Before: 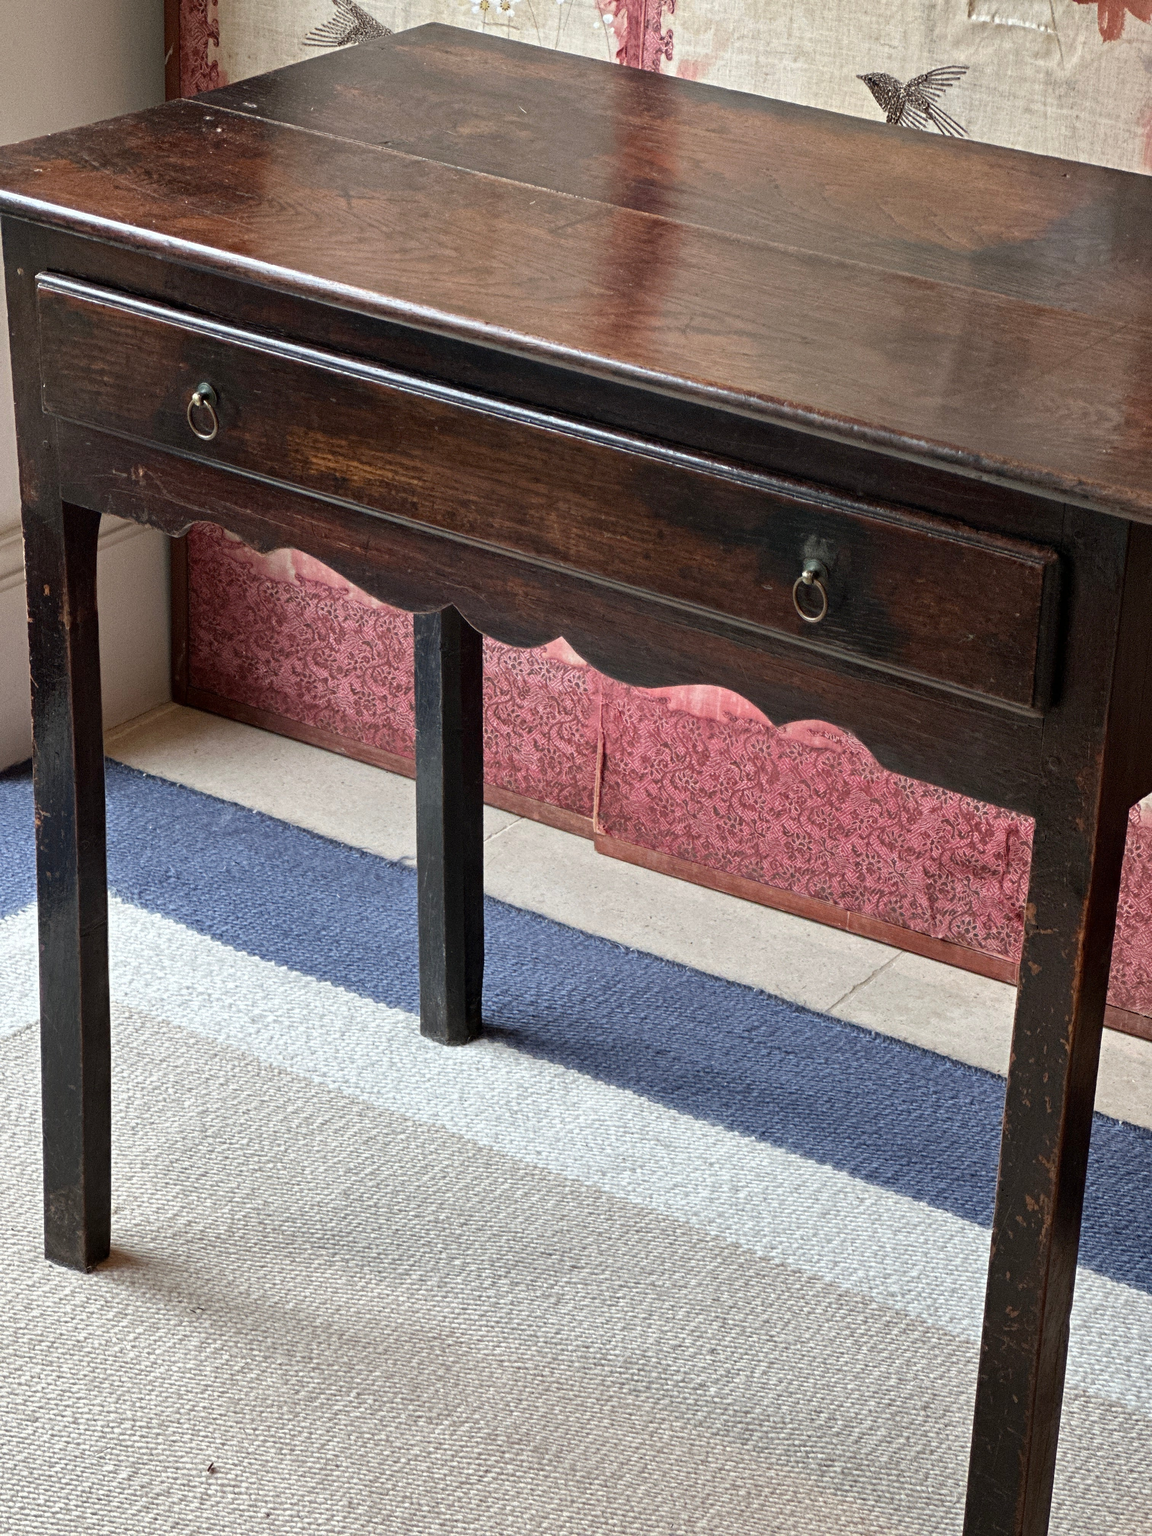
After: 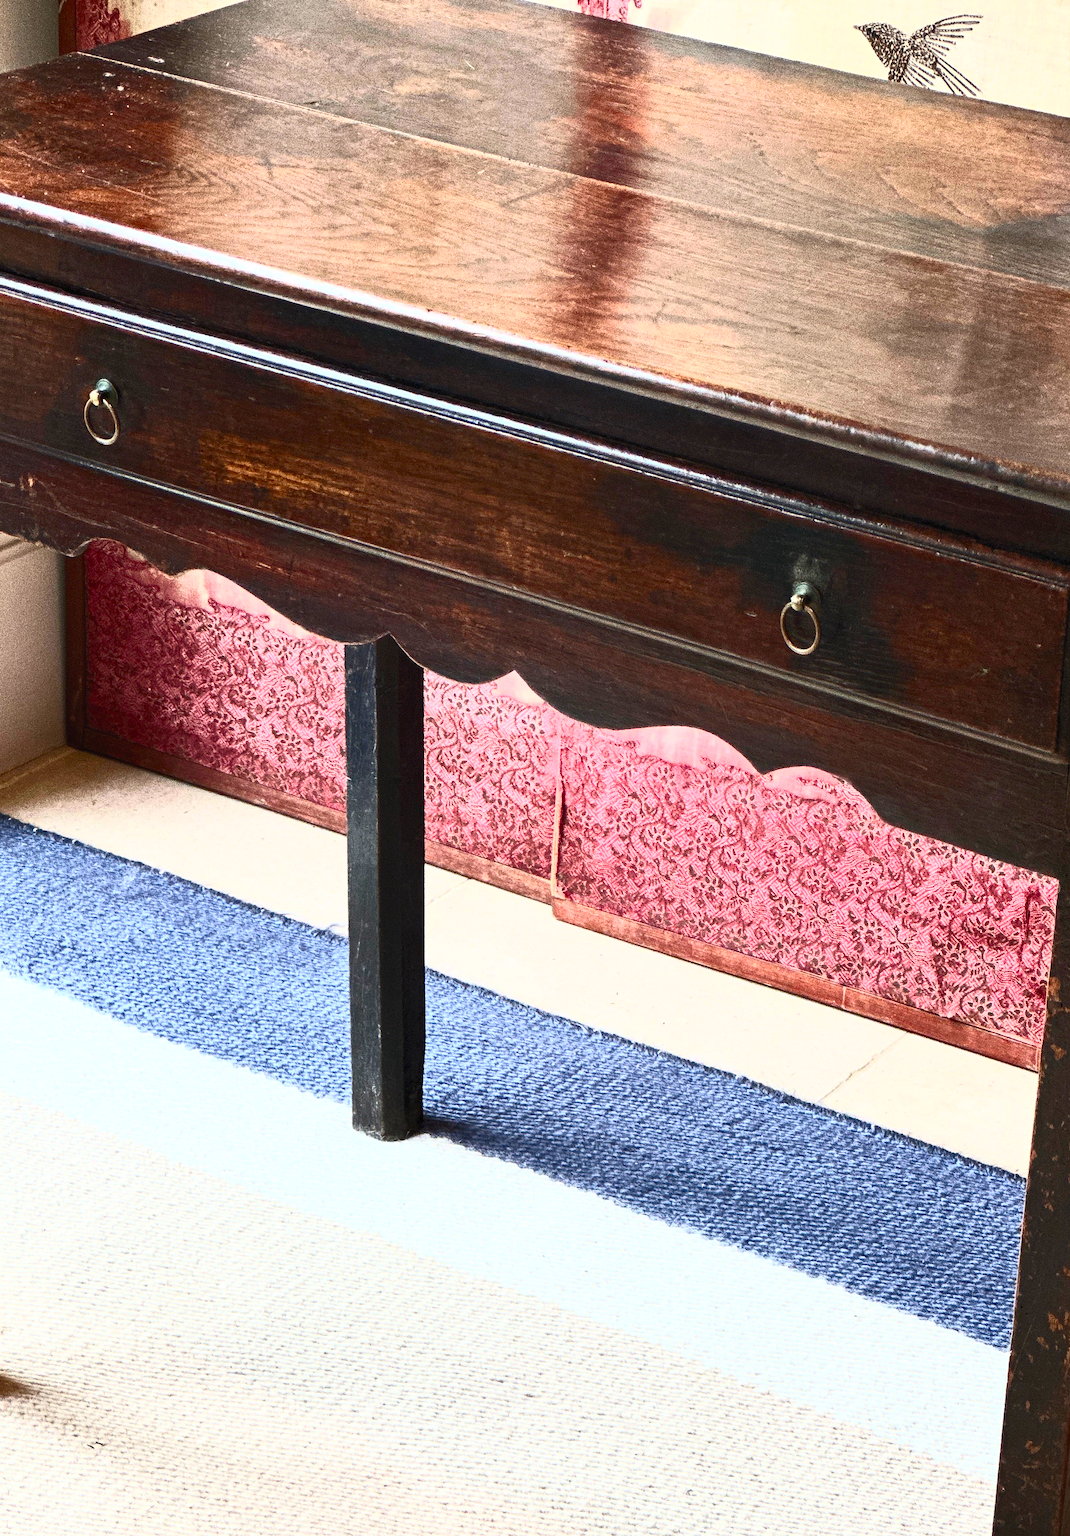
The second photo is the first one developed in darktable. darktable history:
contrast brightness saturation: contrast 0.83, brightness 0.59, saturation 0.59
white balance: emerald 1
crop: left 9.929%, top 3.475%, right 9.188%, bottom 9.529%
